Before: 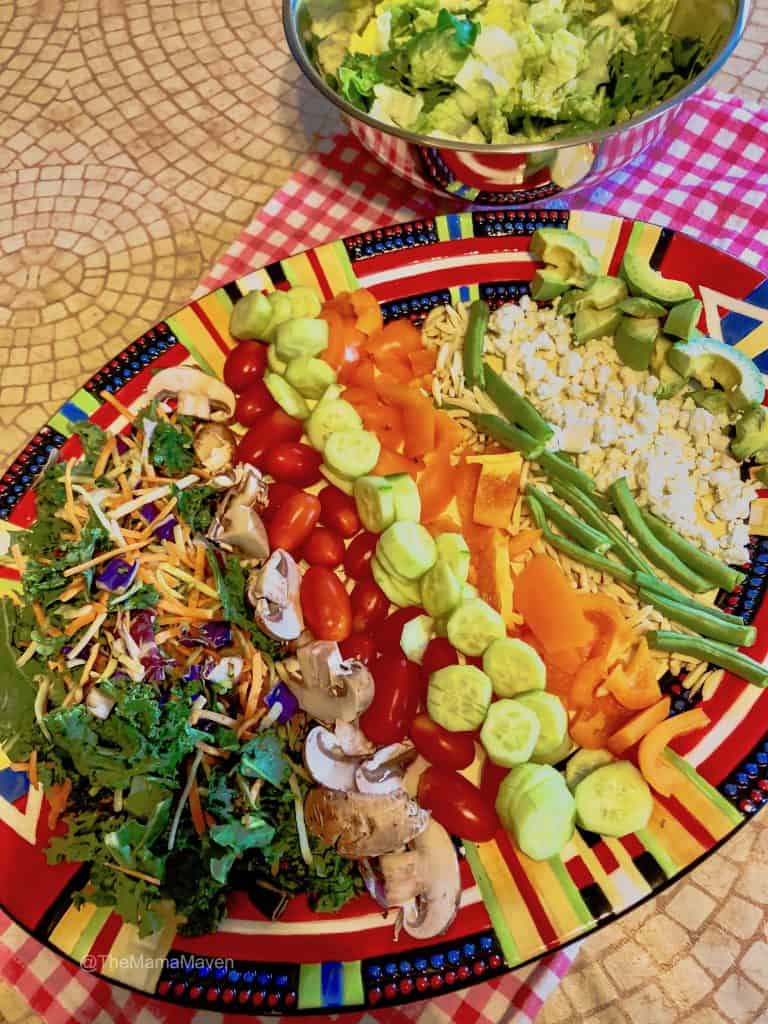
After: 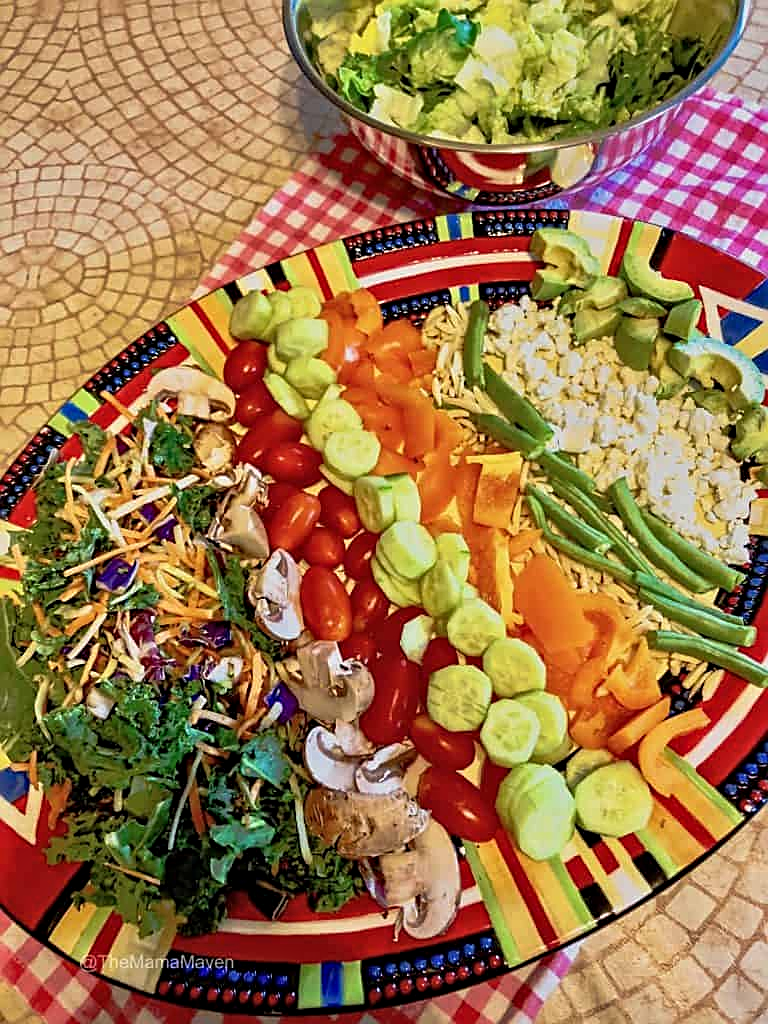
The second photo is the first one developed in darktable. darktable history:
contrast equalizer: y [[0.5, 0.501, 0.532, 0.538, 0.54, 0.541], [0.5 ×6], [0.5 ×6], [0 ×6], [0 ×6]]
sharpen: on, module defaults
